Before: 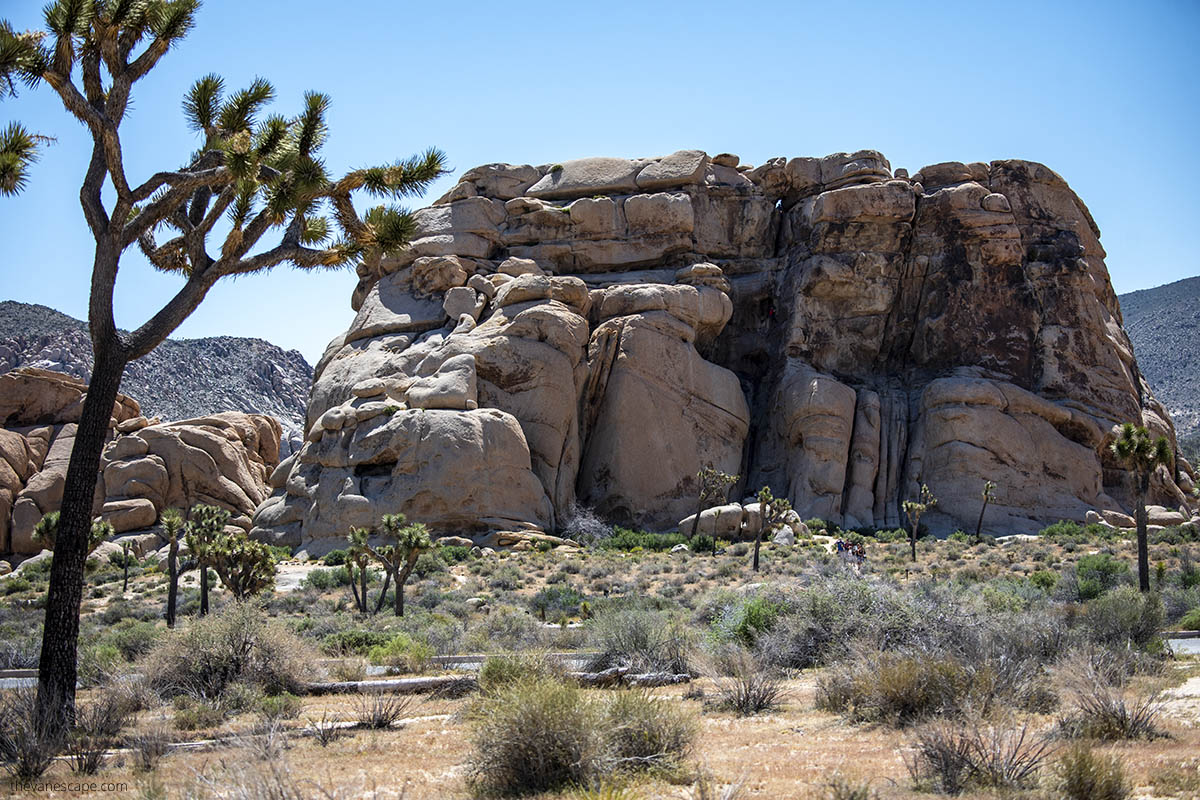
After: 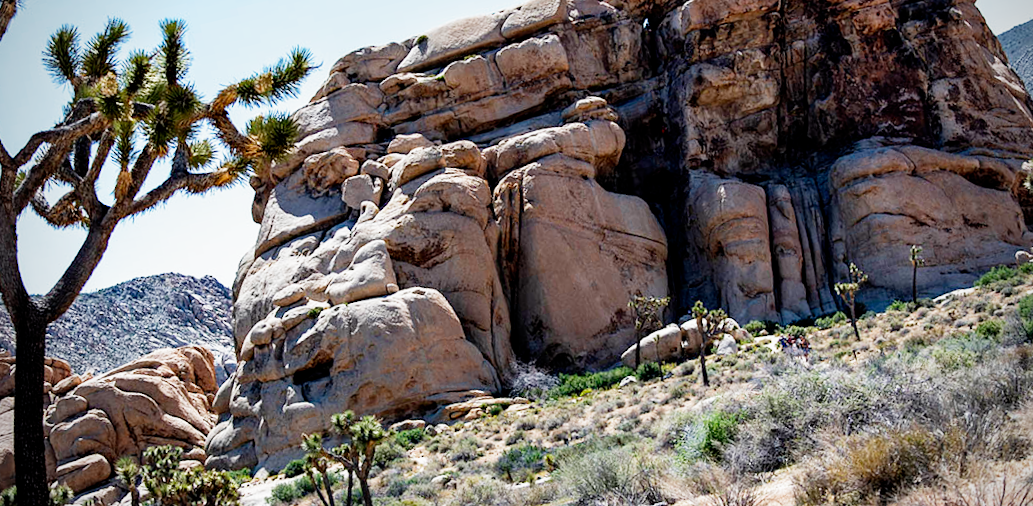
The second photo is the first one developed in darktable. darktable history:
crop and rotate: angle -1.69°
rotate and perspective: rotation -14.8°, crop left 0.1, crop right 0.903, crop top 0.25, crop bottom 0.748
filmic rgb: middle gray luminance 12.74%, black relative exposure -10.13 EV, white relative exposure 3.47 EV, threshold 6 EV, target black luminance 0%, hardness 5.74, latitude 44.69%, contrast 1.221, highlights saturation mix 5%, shadows ↔ highlights balance 26.78%, add noise in highlights 0, preserve chrominance no, color science v3 (2019), use custom middle-gray values true, iterations of high-quality reconstruction 0, contrast in highlights soft, enable highlight reconstruction true
vignetting: on, module defaults
